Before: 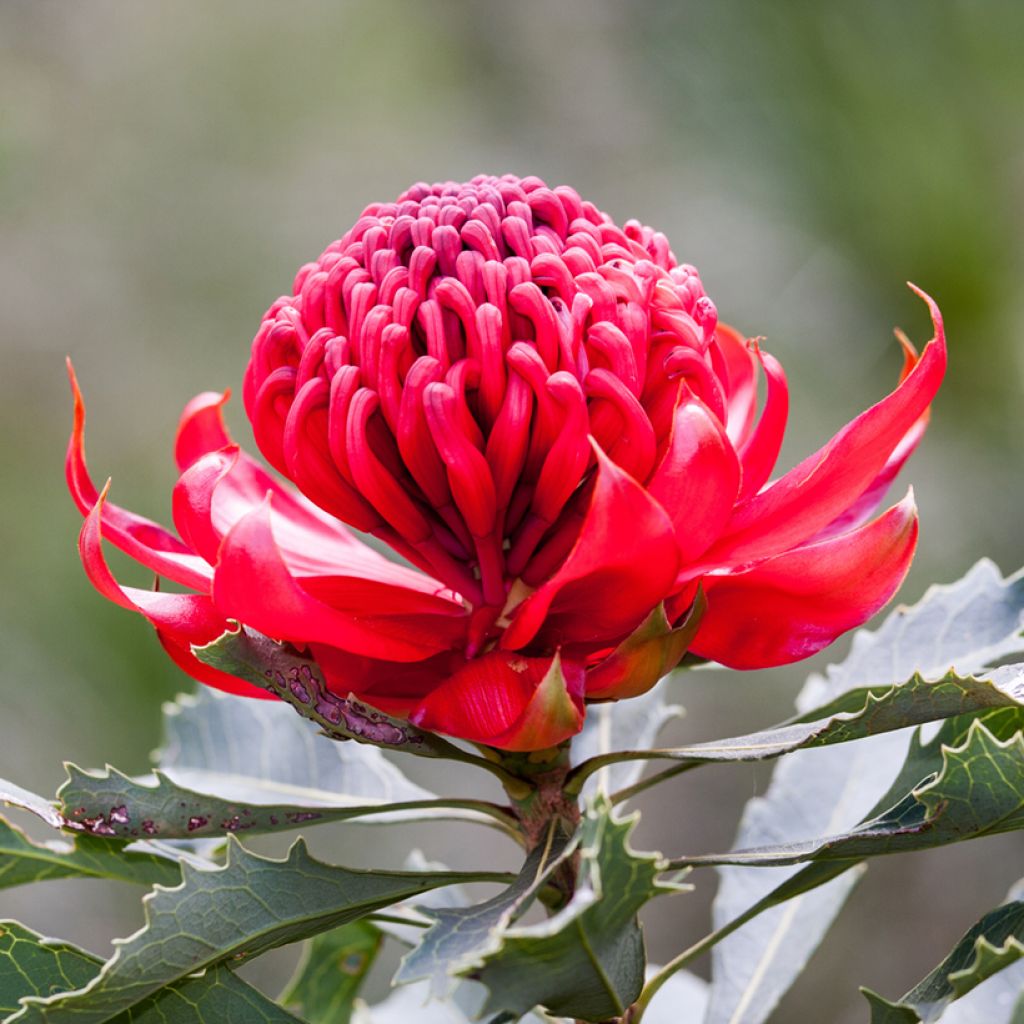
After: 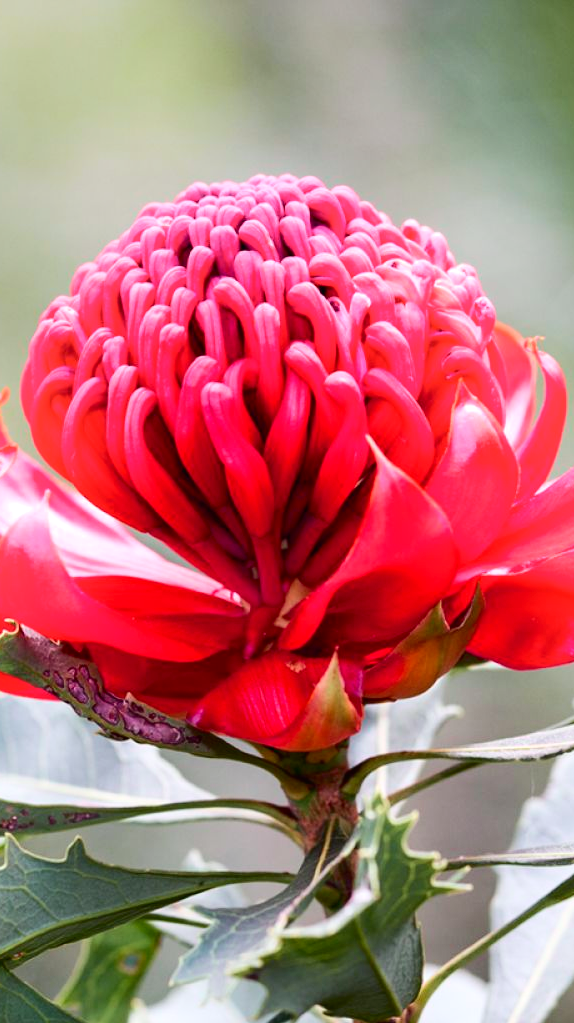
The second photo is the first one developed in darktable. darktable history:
shadows and highlights: highlights 69.97, soften with gaussian
tone curve: curves: ch0 [(0, 0.01) (0.037, 0.032) (0.131, 0.108) (0.275, 0.258) (0.483, 0.512) (0.61, 0.661) (0.696, 0.742) (0.792, 0.834) (0.911, 0.936) (0.997, 0.995)]; ch1 [(0, 0) (0.308, 0.29) (0.425, 0.411) (0.503, 0.502) (0.529, 0.543) (0.683, 0.706) (0.746, 0.77) (1, 1)]; ch2 [(0, 0) (0.225, 0.214) (0.334, 0.339) (0.401, 0.415) (0.485, 0.487) (0.502, 0.502) (0.525, 0.523) (0.545, 0.552) (0.587, 0.61) (0.636, 0.654) (0.711, 0.729) (0.845, 0.855) (0.998, 0.977)], color space Lab, independent channels, preserve colors none
exposure: exposure 0.244 EV, compensate highlight preservation false
crop: left 21.774%, right 22.168%, bottom 0.005%
